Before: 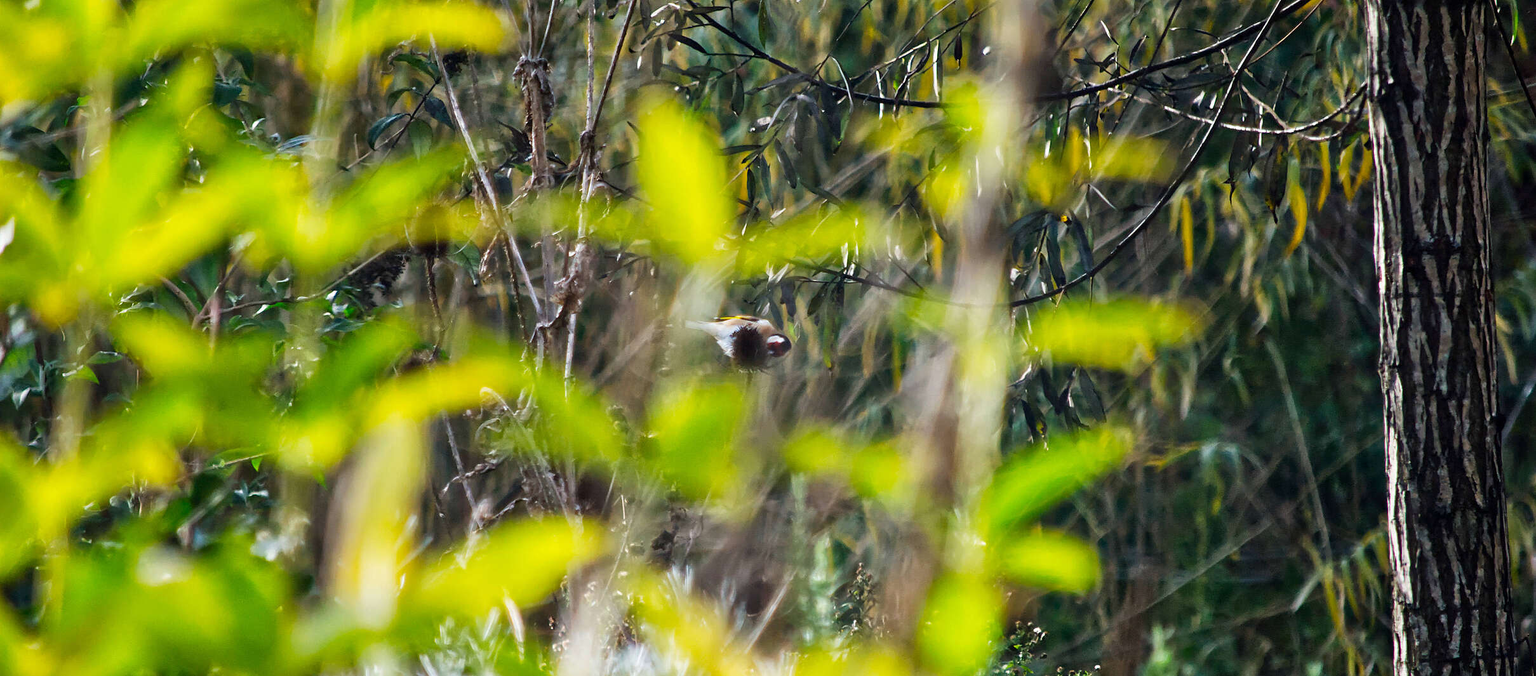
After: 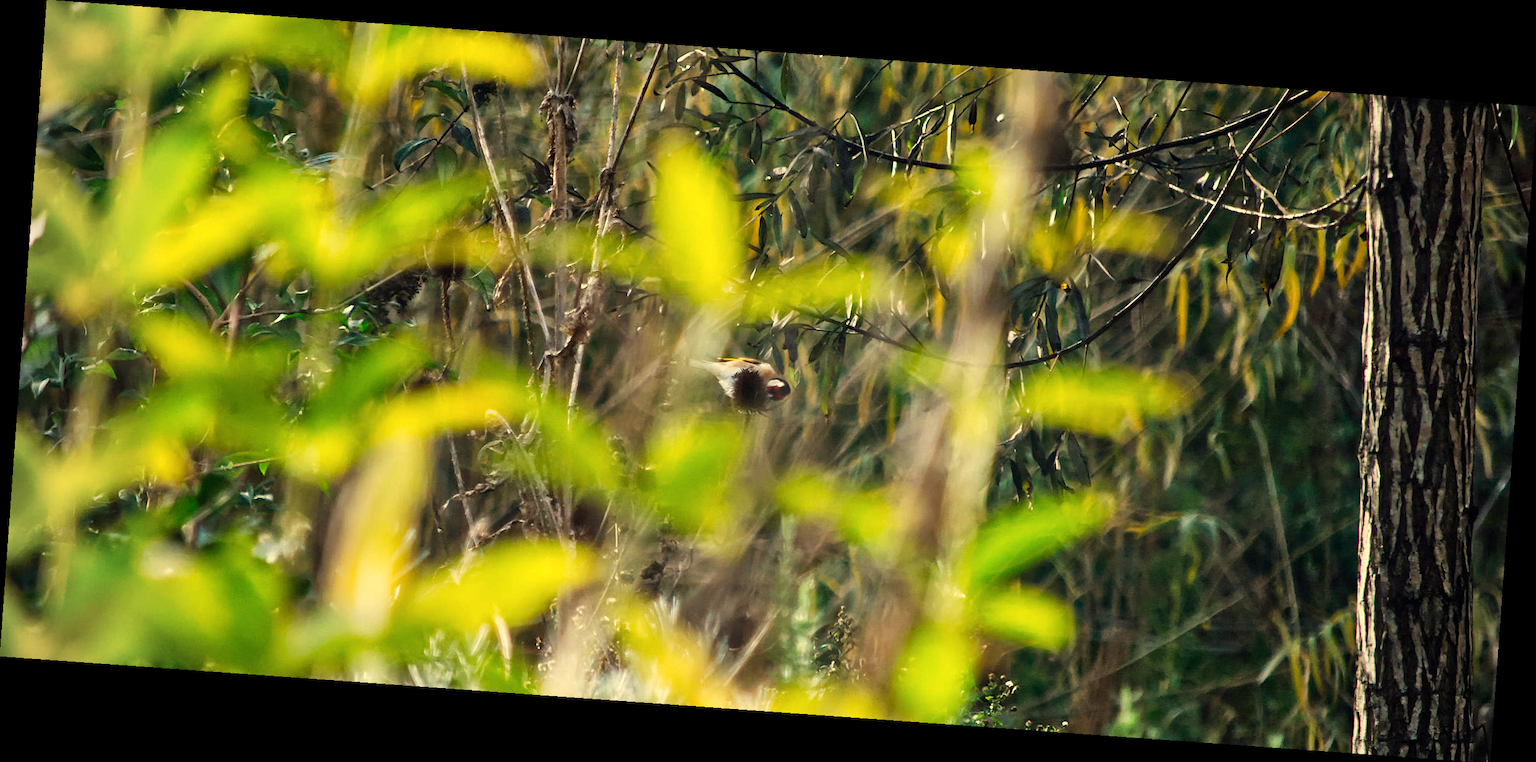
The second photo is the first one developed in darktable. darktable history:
white balance: red 1.08, blue 0.791
rotate and perspective: rotation 4.1°, automatic cropping off
vignetting: unbound false
shadows and highlights: shadows 12, white point adjustment 1.2, highlights -0.36, soften with gaussian
